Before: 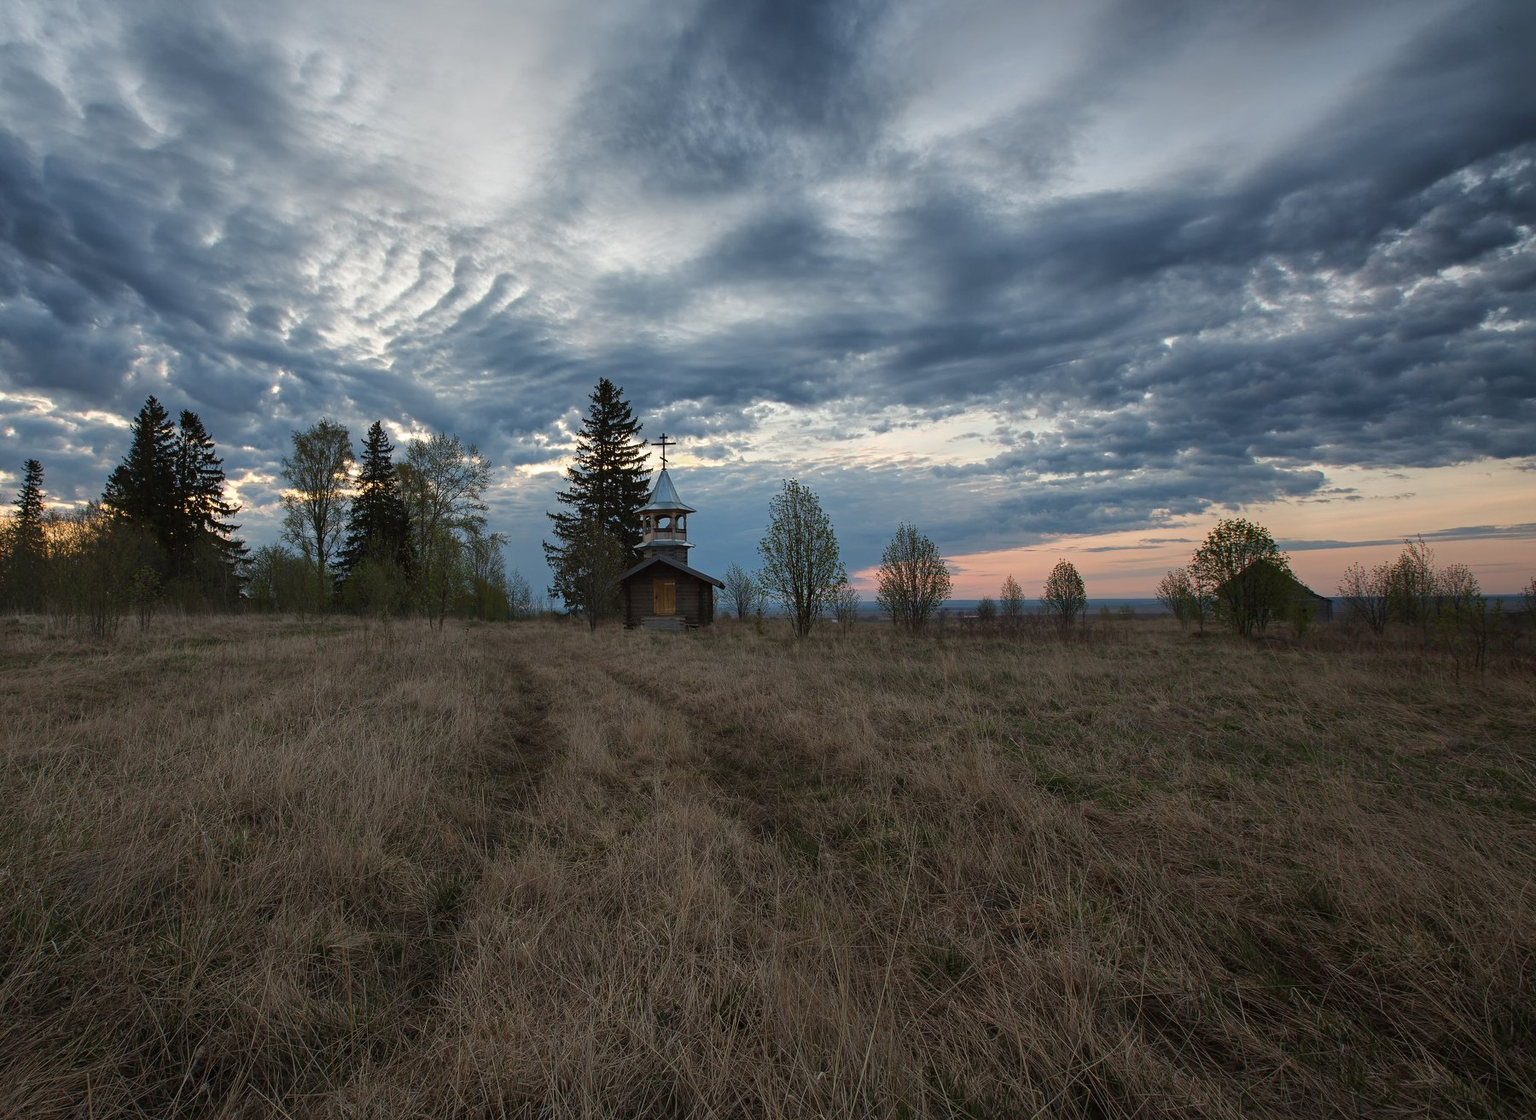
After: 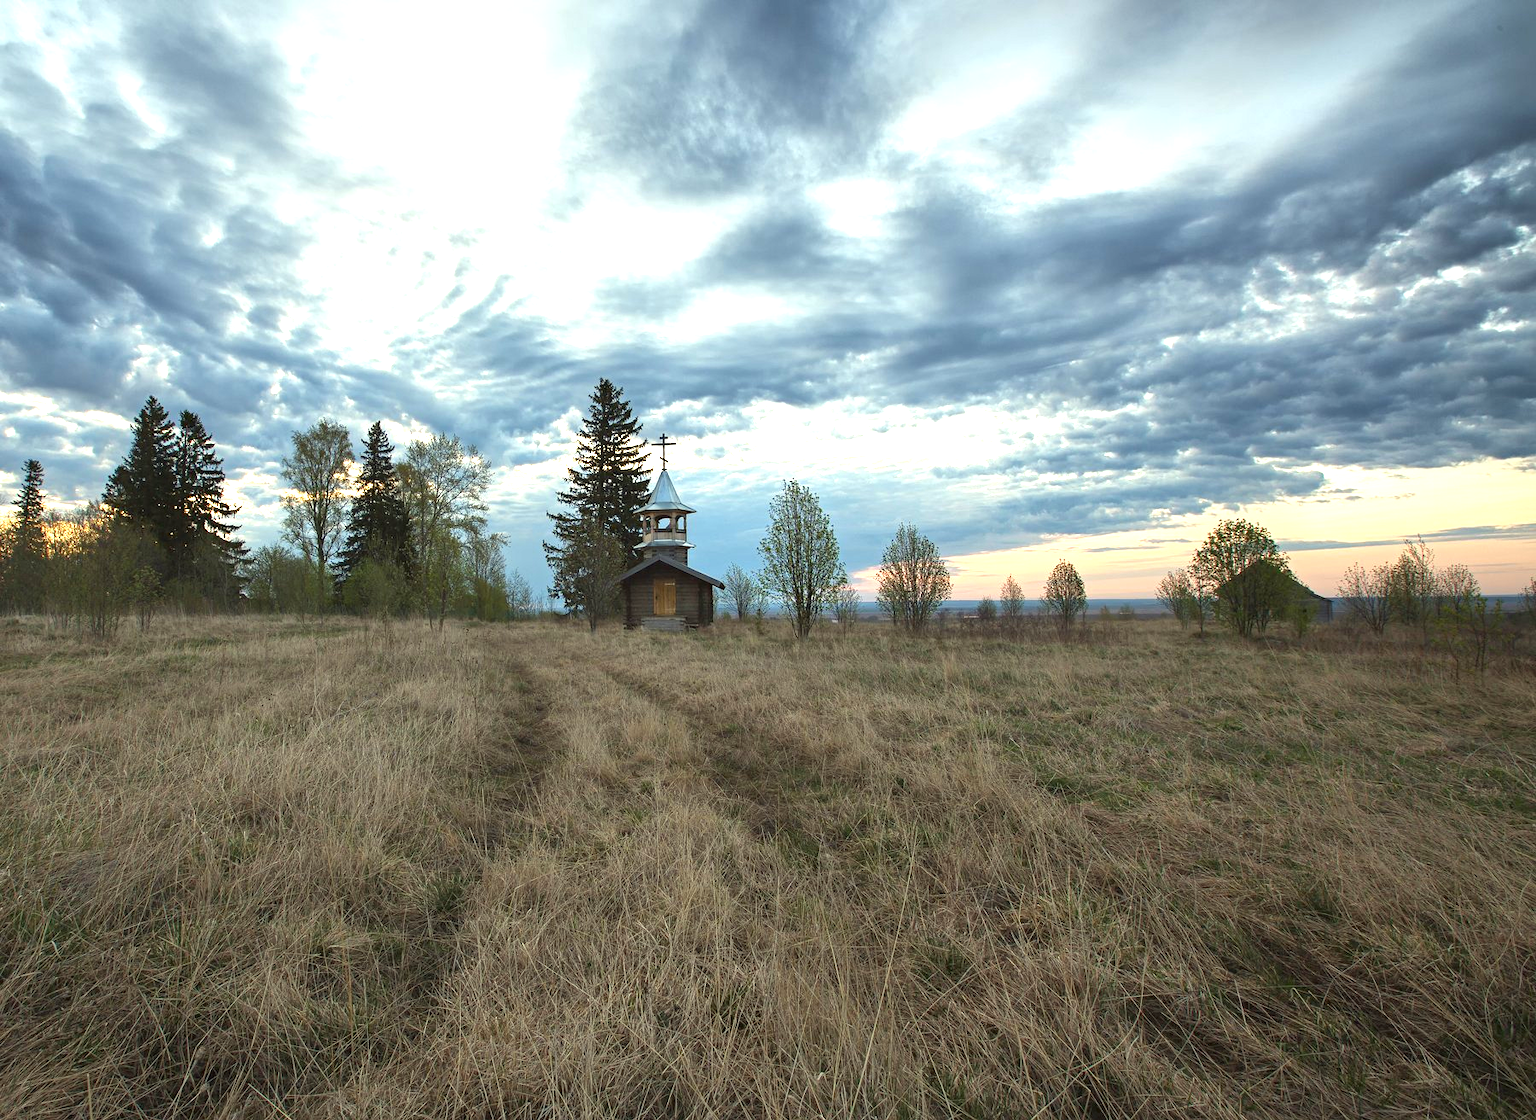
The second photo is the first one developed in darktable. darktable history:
exposure: black level correction 0, exposure 1.465 EV, compensate highlight preservation false
tone equalizer: edges refinement/feathering 500, mask exposure compensation -1.57 EV, preserve details no
color correction: highlights a* -4.35, highlights b* 6.98
